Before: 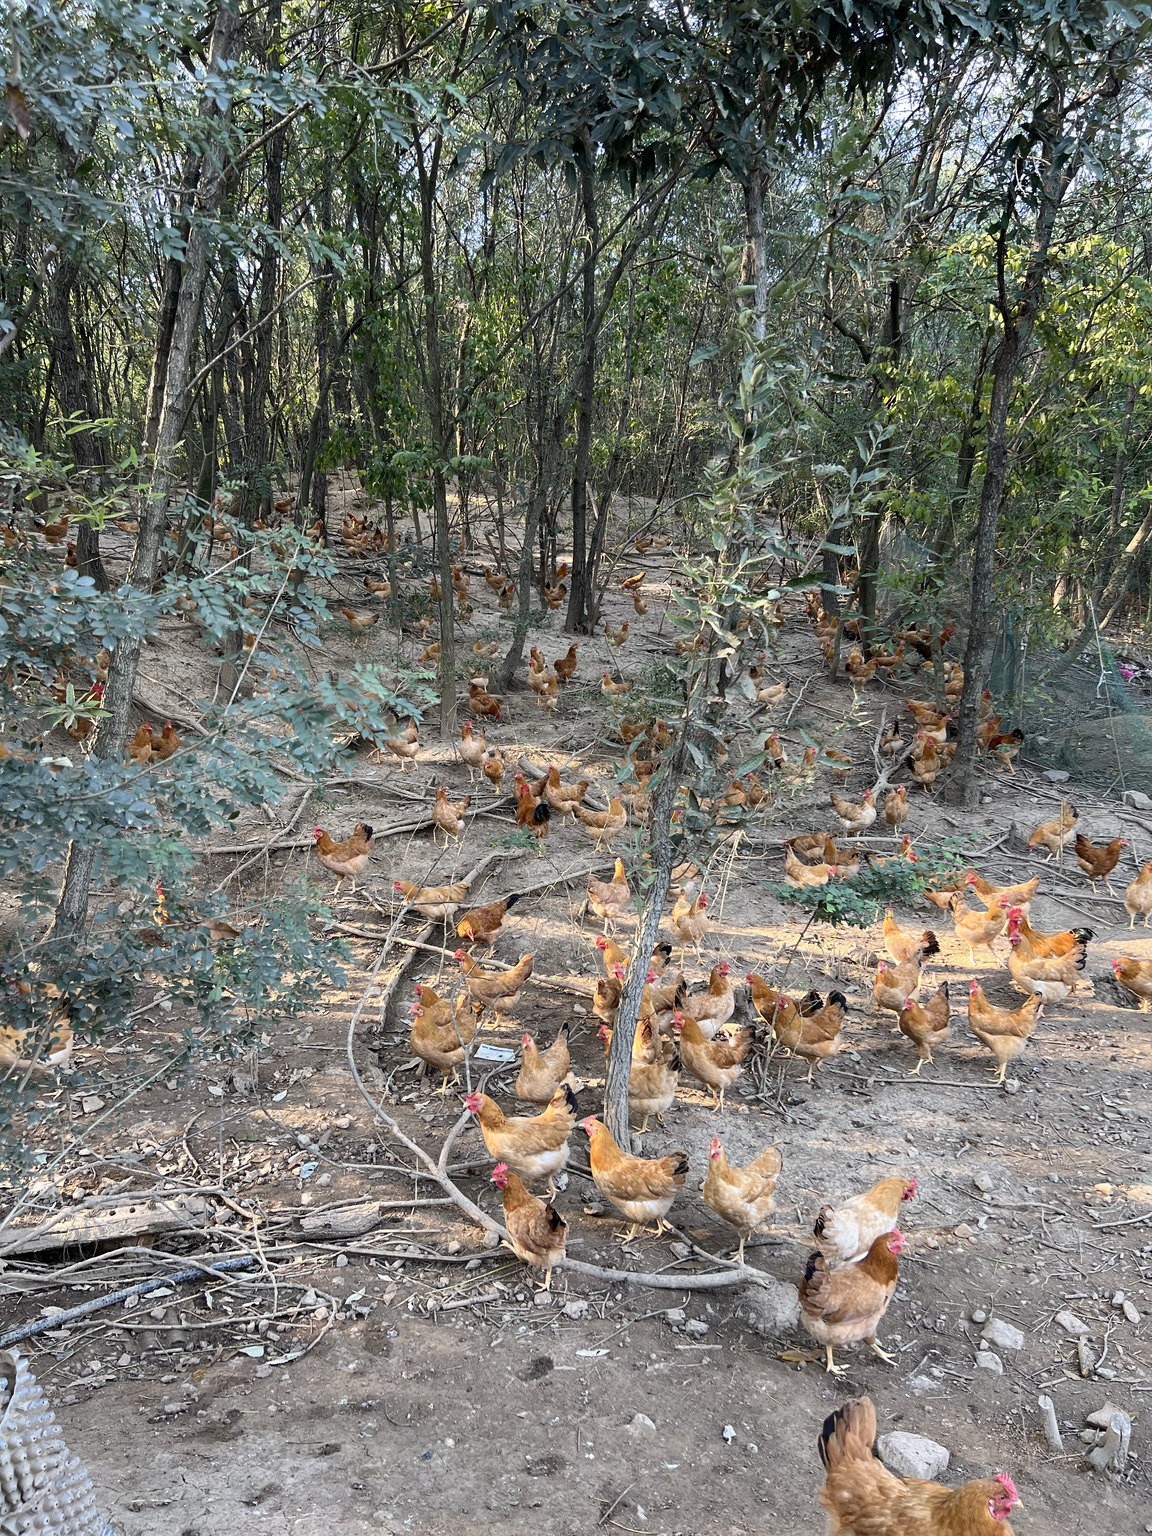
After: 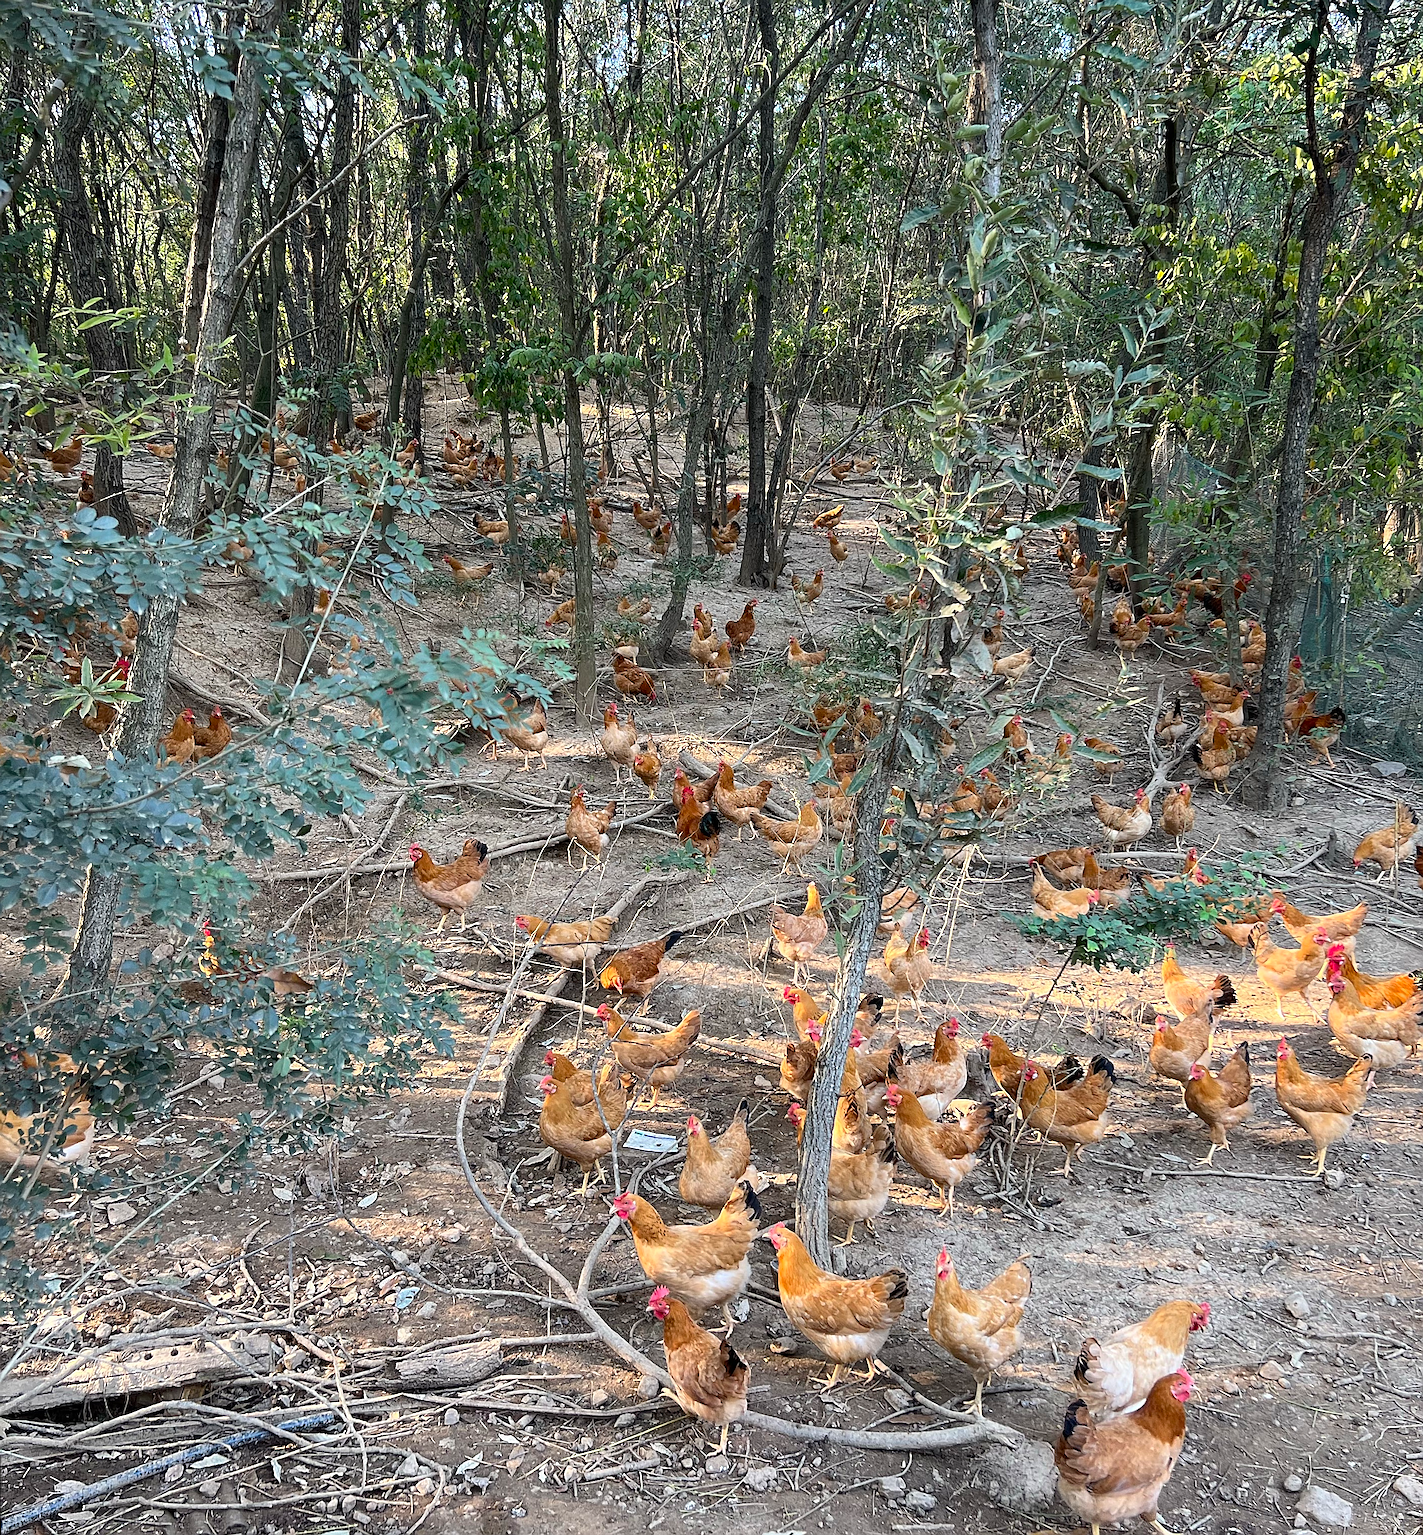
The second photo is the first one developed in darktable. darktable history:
crop and rotate: angle 0.03°, top 11.643%, right 5.651%, bottom 11.189%
sharpen: radius 1.4, amount 1.25, threshold 0.7
rotate and perspective: rotation -0.45°, automatic cropping original format, crop left 0.008, crop right 0.992, crop top 0.012, crop bottom 0.988
contrast brightness saturation: saturation 0.1
